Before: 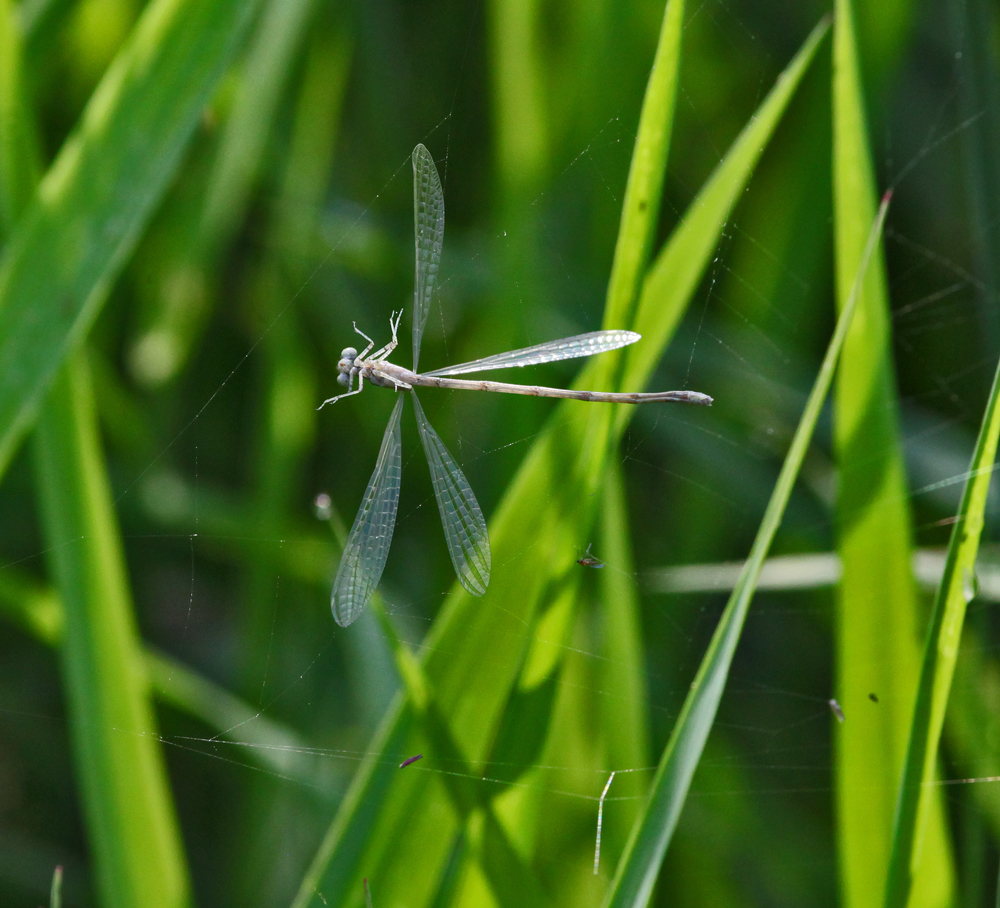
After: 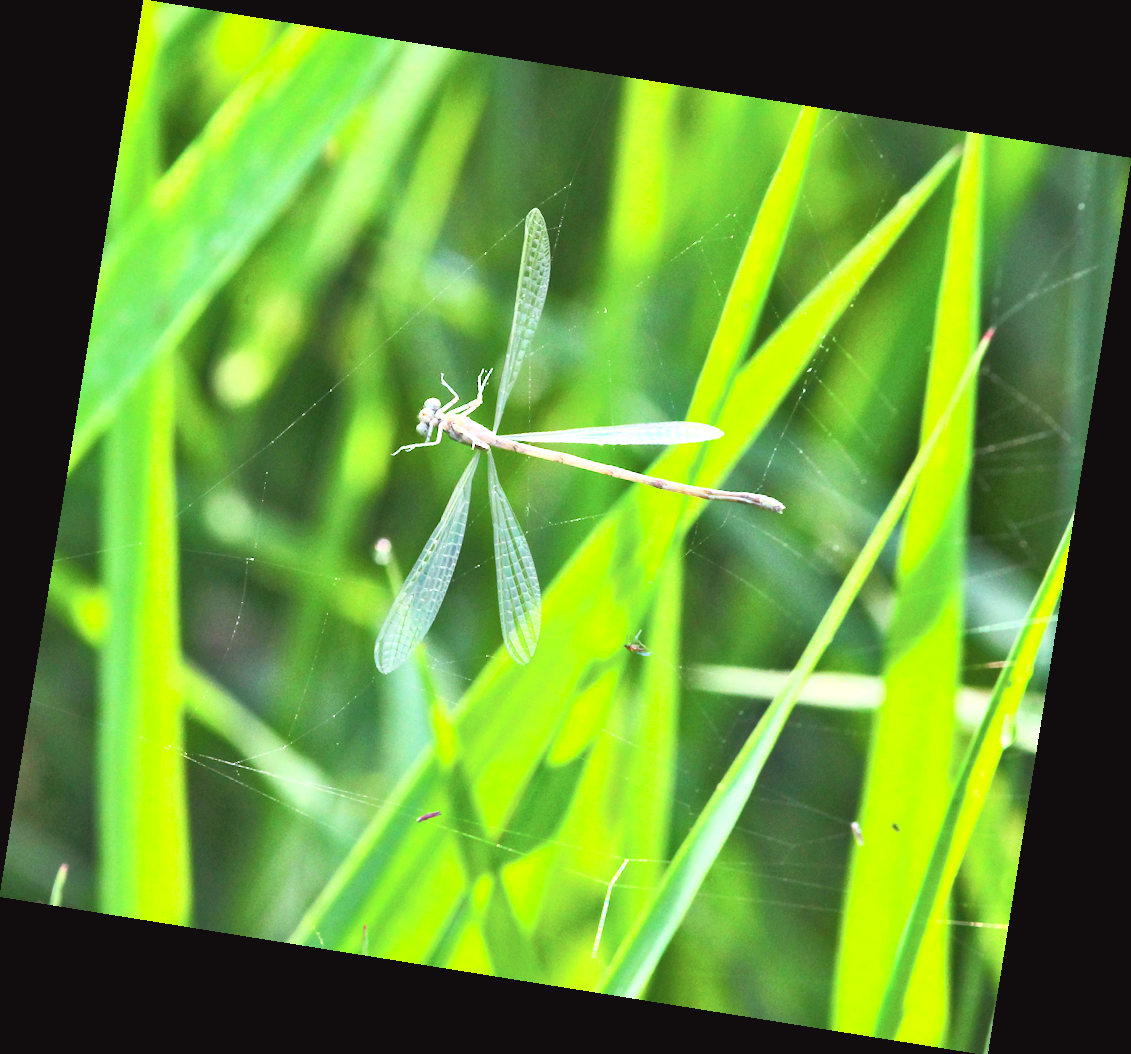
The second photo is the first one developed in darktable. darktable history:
tone curve: curves: ch0 [(0.003, 0.029) (0.188, 0.252) (0.46, 0.56) (0.608, 0.748) (0.871, 0.955) (1, 1)]; ch1 [(0, 0) (0.35, 0.356) (0.45, 0.453) (0.508, 0.515) (0.618, 0.634) (1, 1)]; ch2 [(0, 0) (0.456, 0.469) (0.5, 0.5) (0.634, 0.625) (1, 1)], color space Lab, independent channels, preserve colors none
contrast brightness saturation: contrast 0.2, brightness 0.16, saturation 0.22
exposure: black level correction 0, exposure 1.1 EV, compensate exposure bias true, compensate highlight preservation false
rotate and perspective: rotation 9.12°, automatic cropping off
